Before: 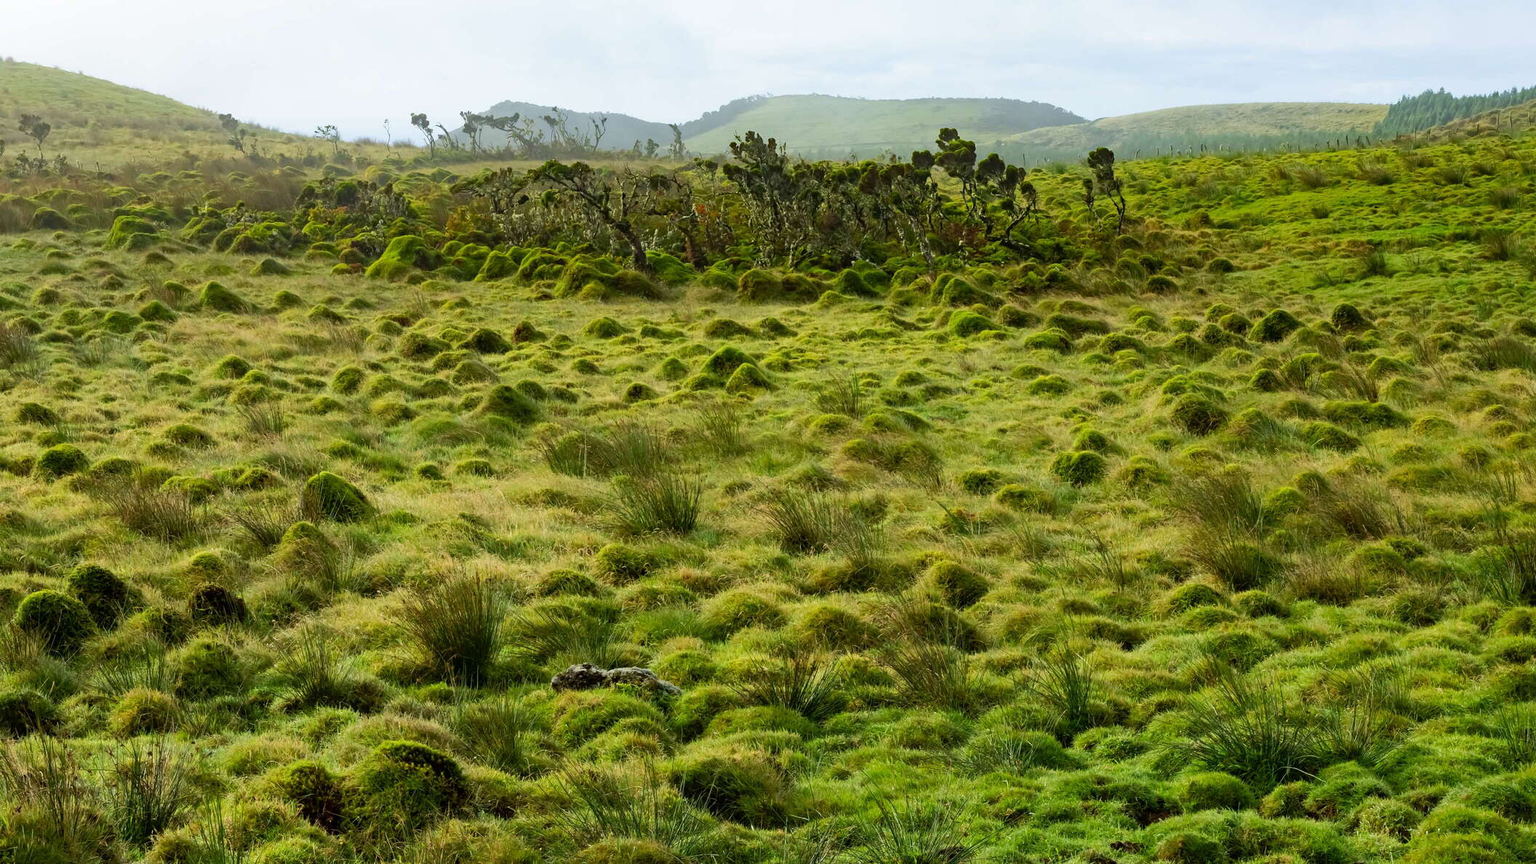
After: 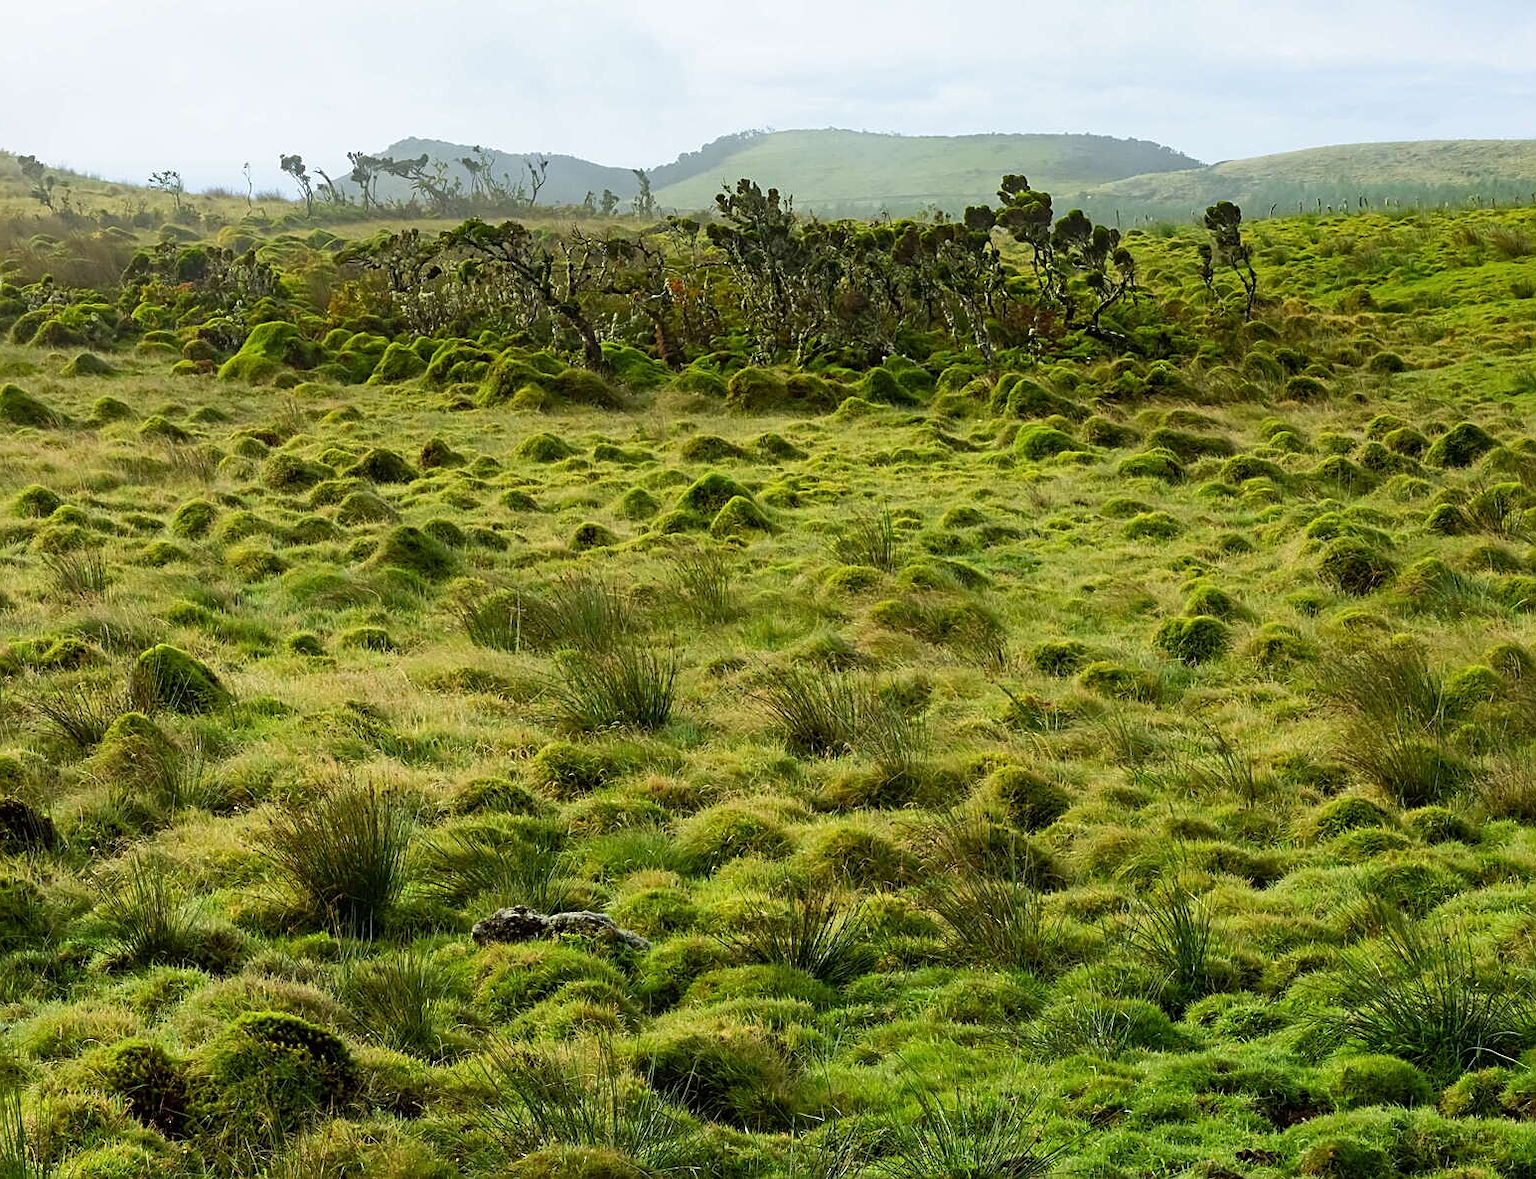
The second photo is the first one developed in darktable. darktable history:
color balance rgb: on, module defaults
crop: left 13.443%, right 13.31%
sharpen: on, module defaults
